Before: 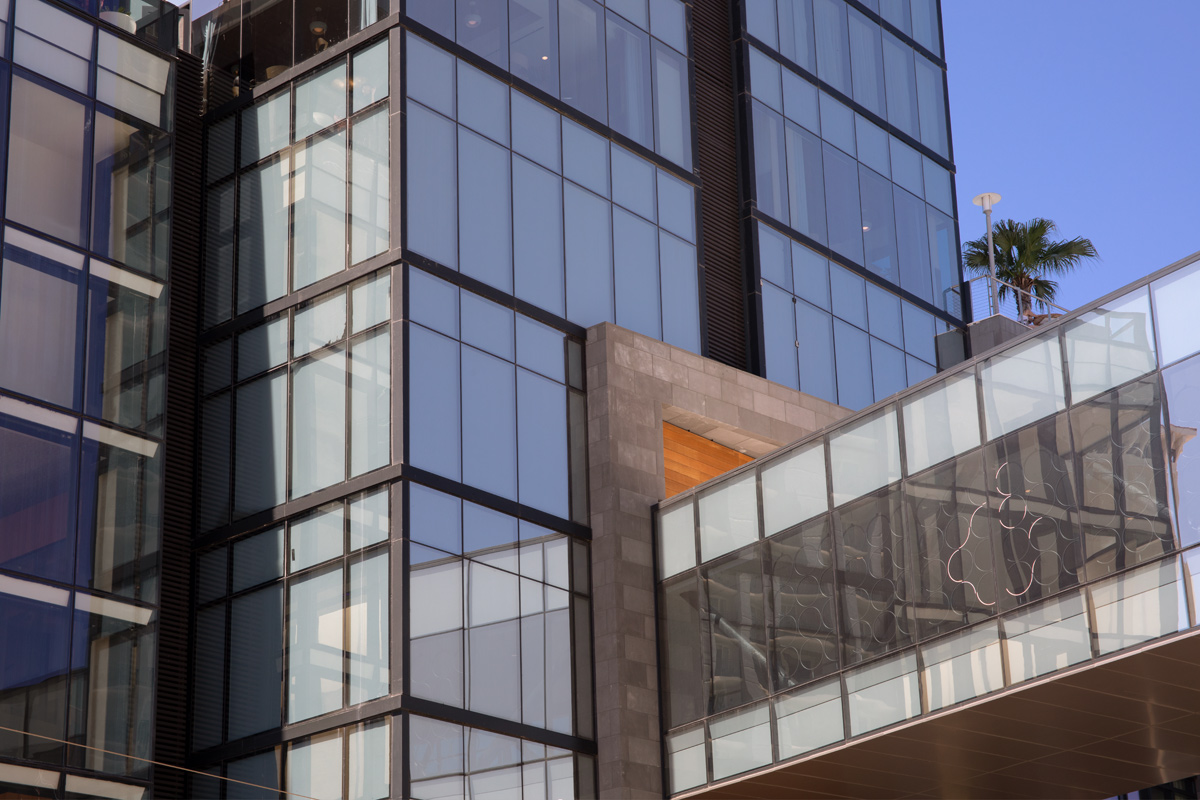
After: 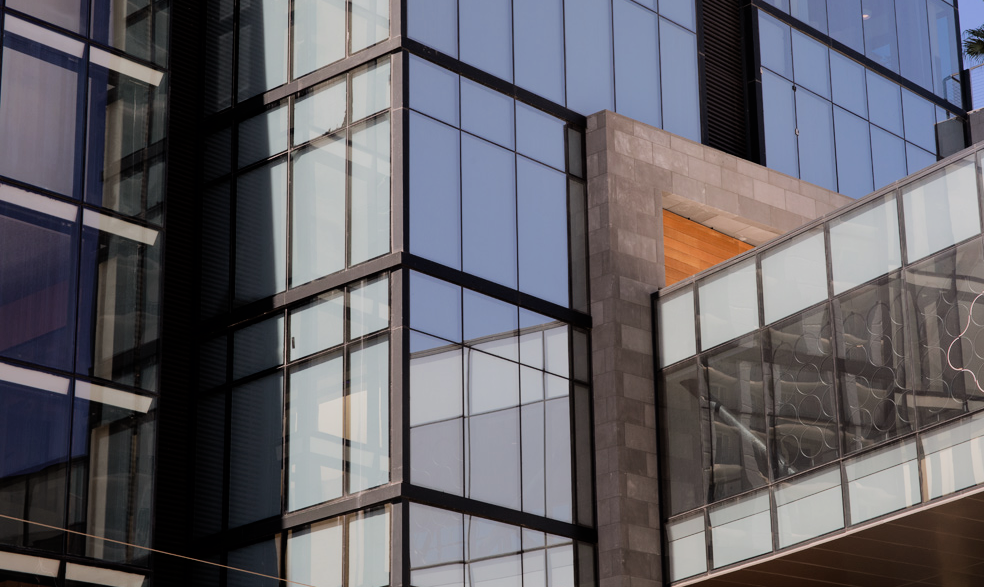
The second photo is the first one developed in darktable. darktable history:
crop: top 26.531%, right 17.959%
filmic rgb: black relative exposure -7.65 EV, white relative exposure 4.56 EV, hardness 3.61
tone equalizer: -8 EV -0.417 EV, -7 EV -0.389 EV, -6 EV -0.333 EV, -5 EV -0.222 EV, -3 EV 0.222 EV, -2 EV 0.333 EV, -1 EV 0.389 EV, +0 EV 0.417 EV, edges refinement/feathering 500, mask exposure compensation -1.57 EV, preserve details no
